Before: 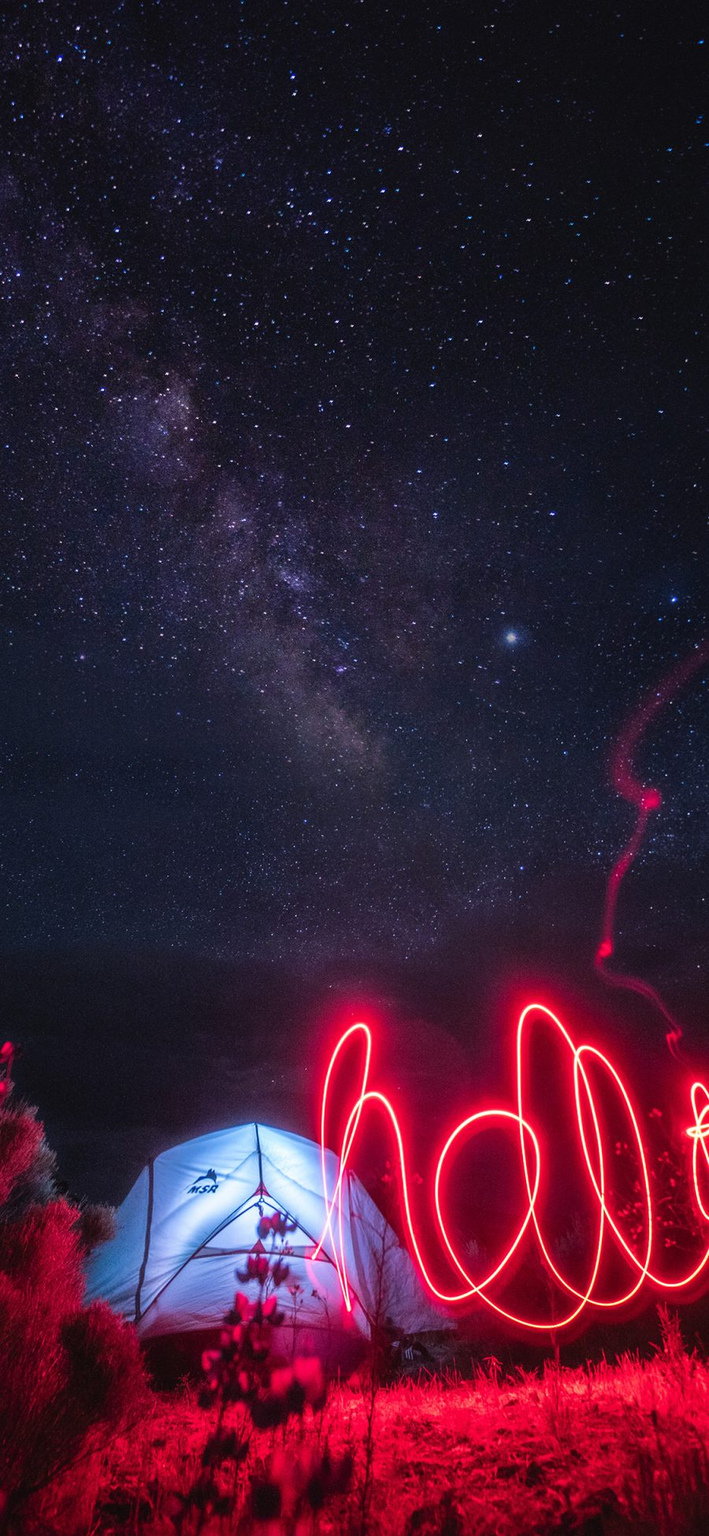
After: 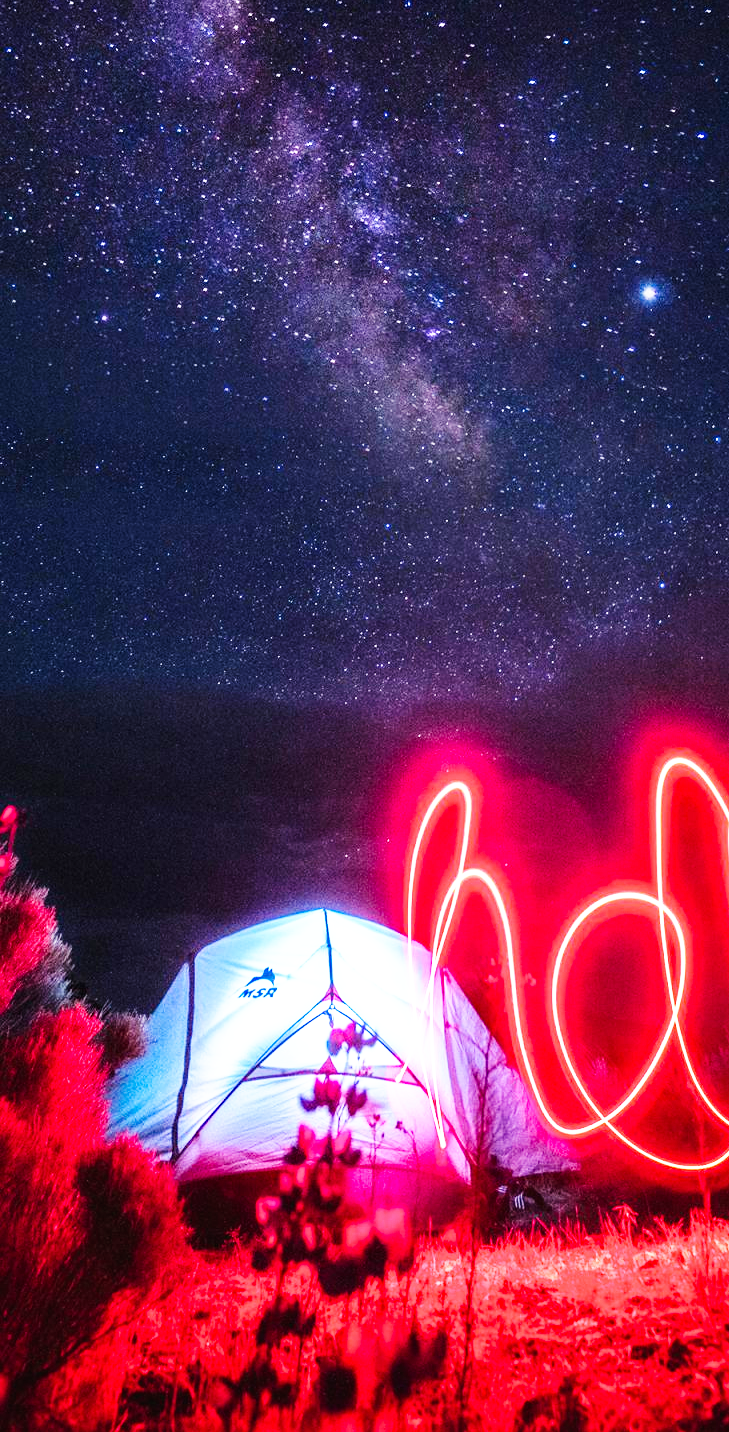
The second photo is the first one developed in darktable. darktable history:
haze removal: compatibility mode true, adaptive false
crop: top 26.51%, right 18.058%
exposure: black level correction 0, exposure 0.701 EV, compensate exposure bias true, compensate highlight preservation false
base curve: curves: ch0 [(0, 0) (0.007, 0.004) (0.027, 0.03) (0.046, 0.07) (0.207, 0.54) (0.442, 0.872) (0.673, 0.972) (1, 1)], preserve colors none
